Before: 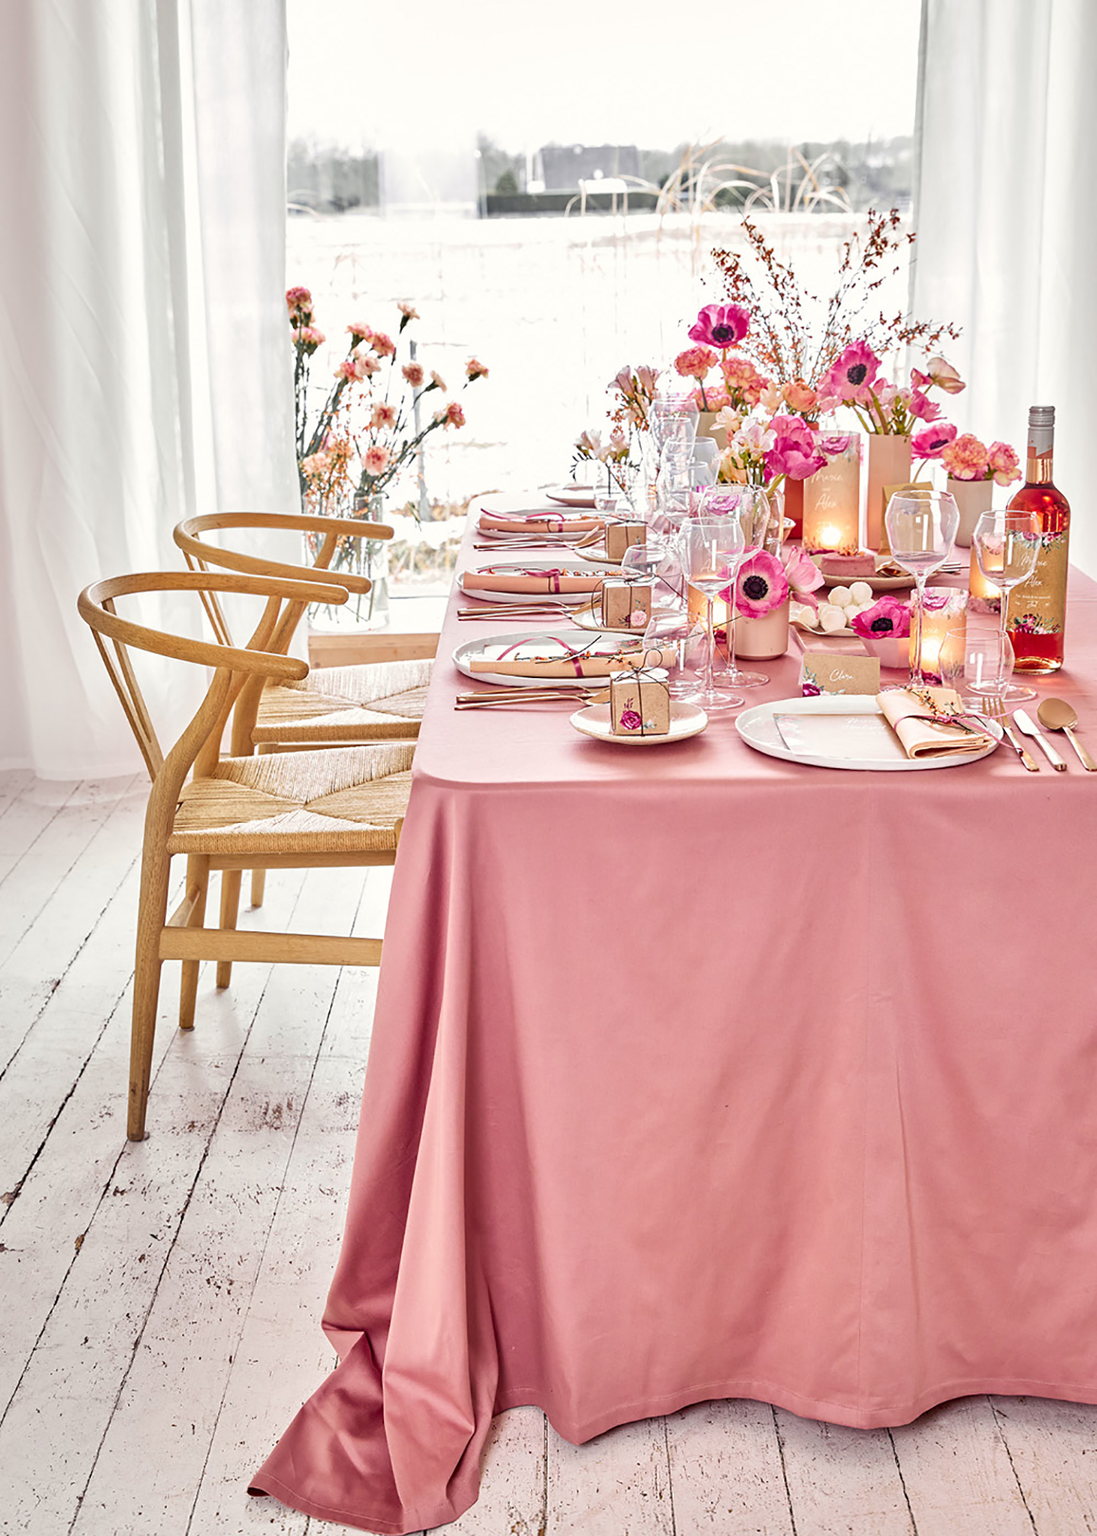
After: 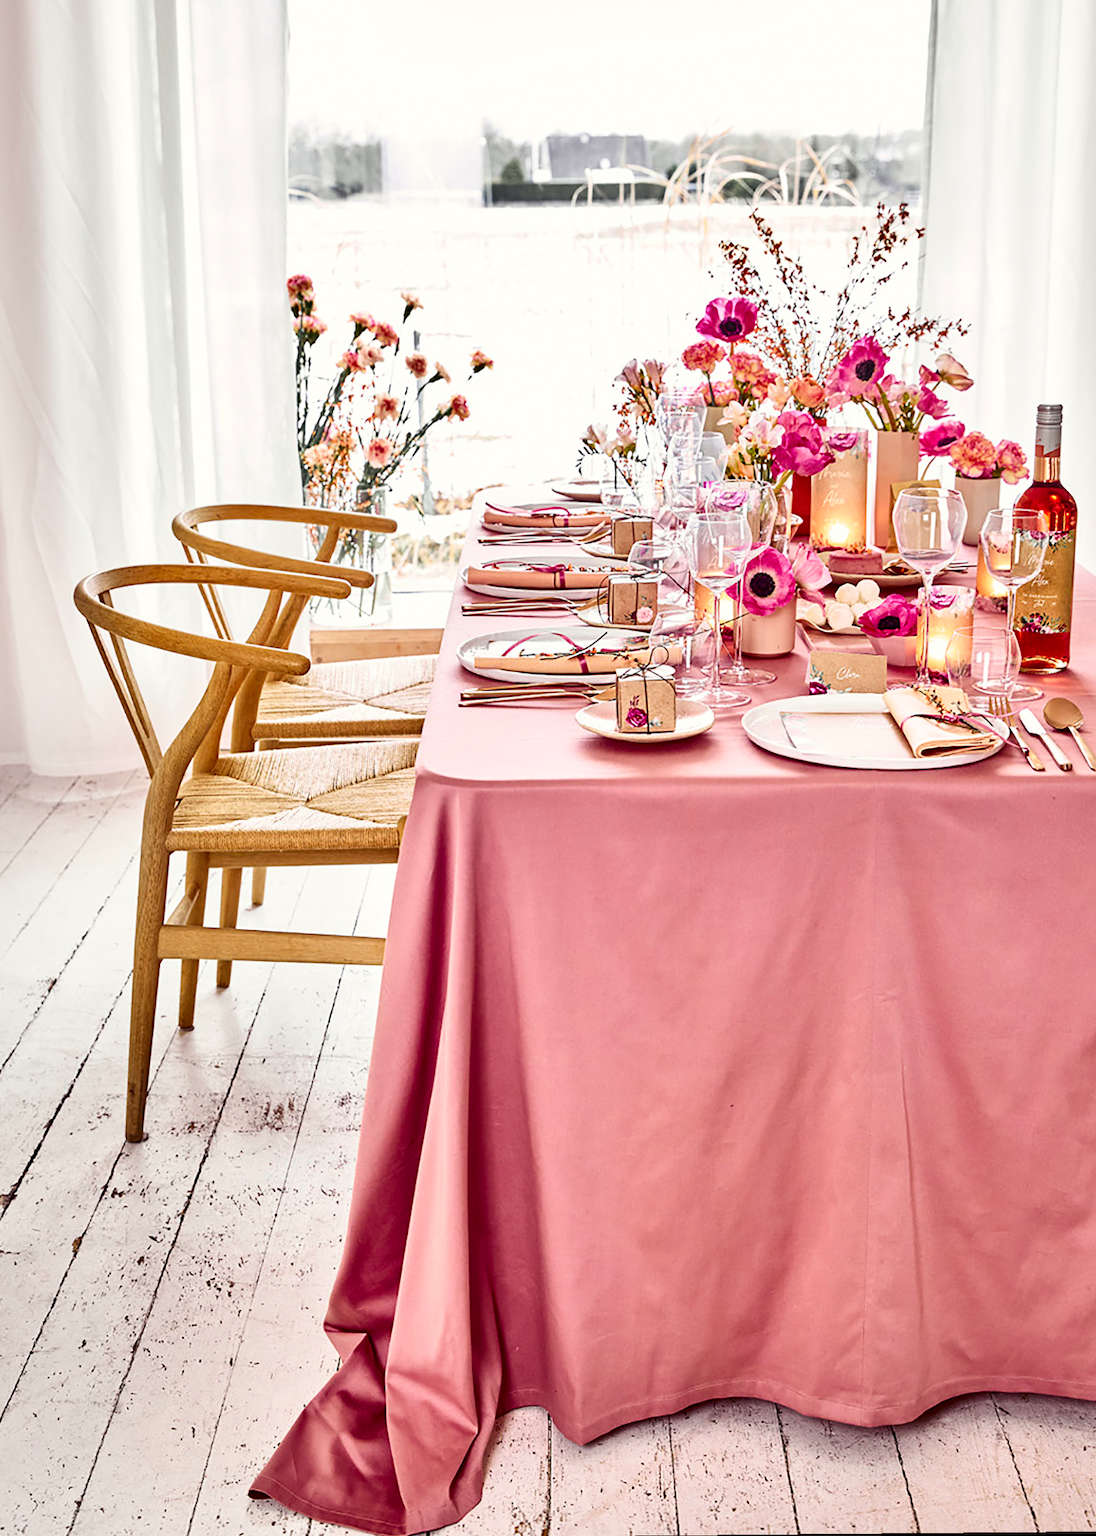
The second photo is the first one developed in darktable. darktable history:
contrast brightness saturation: contrast 0.1, brightness -0.26, saturation 0.14
rotate and perspective: rotation 0.174°, lens shift (vertical) 0.013, lens shift (horizontal) 0.019, shear 0.001, automatic cropping original format, crop left 0.007, crop right 0.991, crop top 0.016, crop bottom 0.997
base curve: curves: ch0 [(0, 0) (0.666, 0.806) (1, 1)]
